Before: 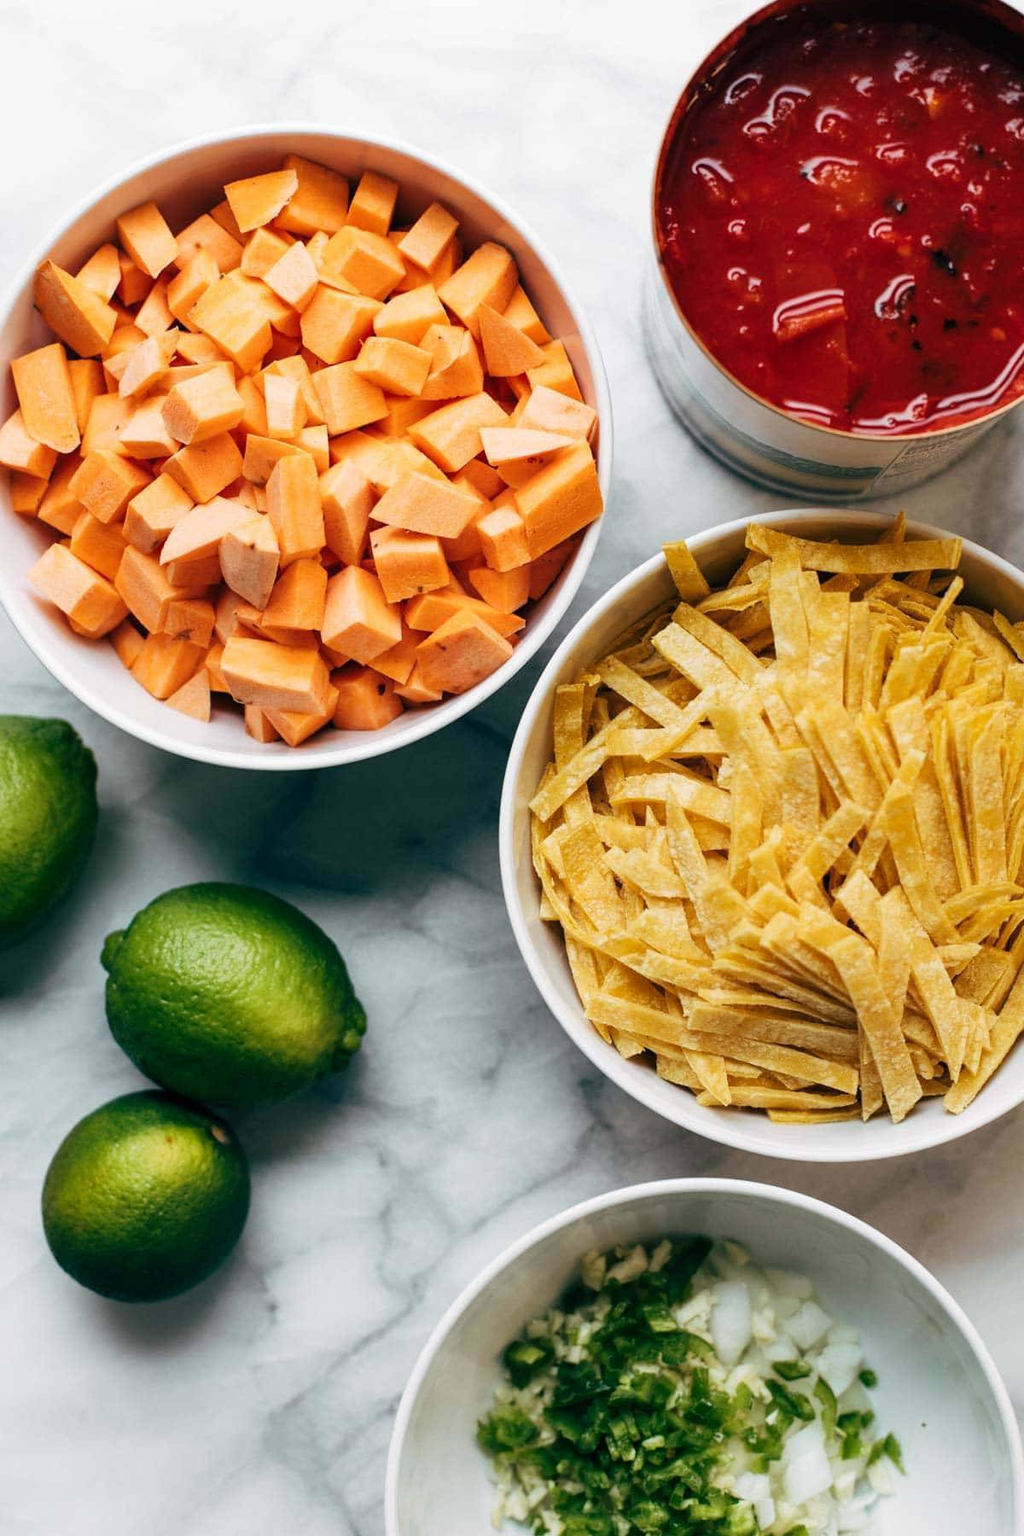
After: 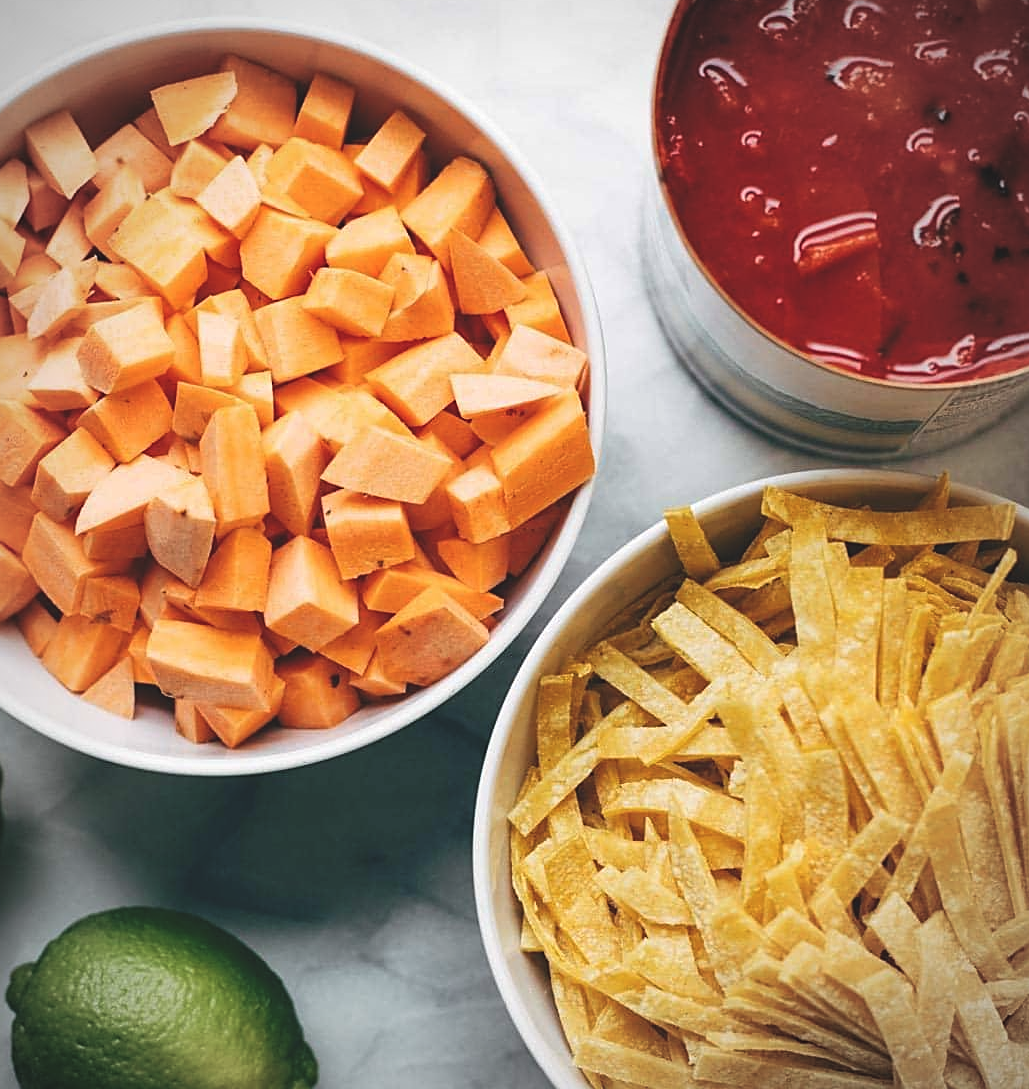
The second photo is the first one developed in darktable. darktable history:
sharpen: on, module defaults
crop and rotate: left 9.395%, top 7.103%, right 4.834%, bottom 32.346%
vignetting: fall-off start 81.31%, fall-off radius 62.05%, automatic ratio true, width/height ratio 1.419, unbound false
exposure: black level correction -0.016, compensate highlight preservation false
